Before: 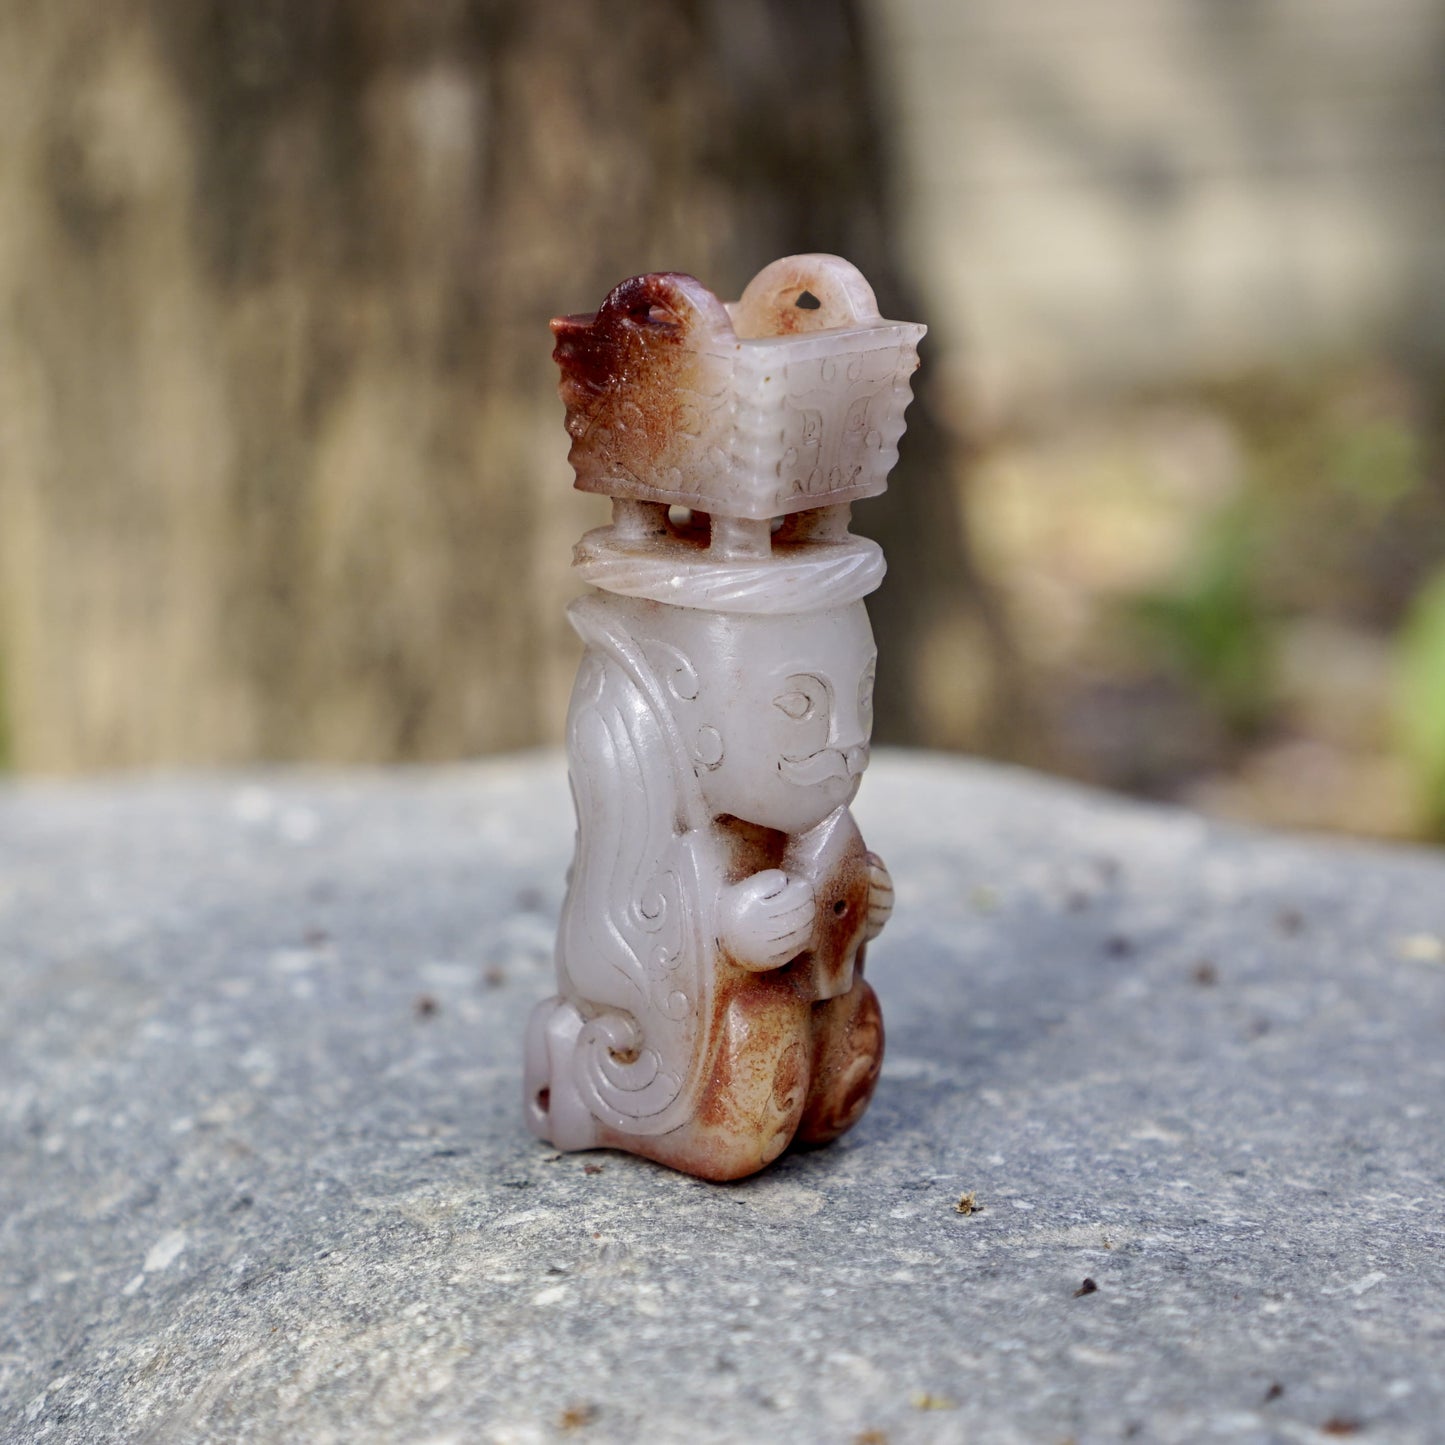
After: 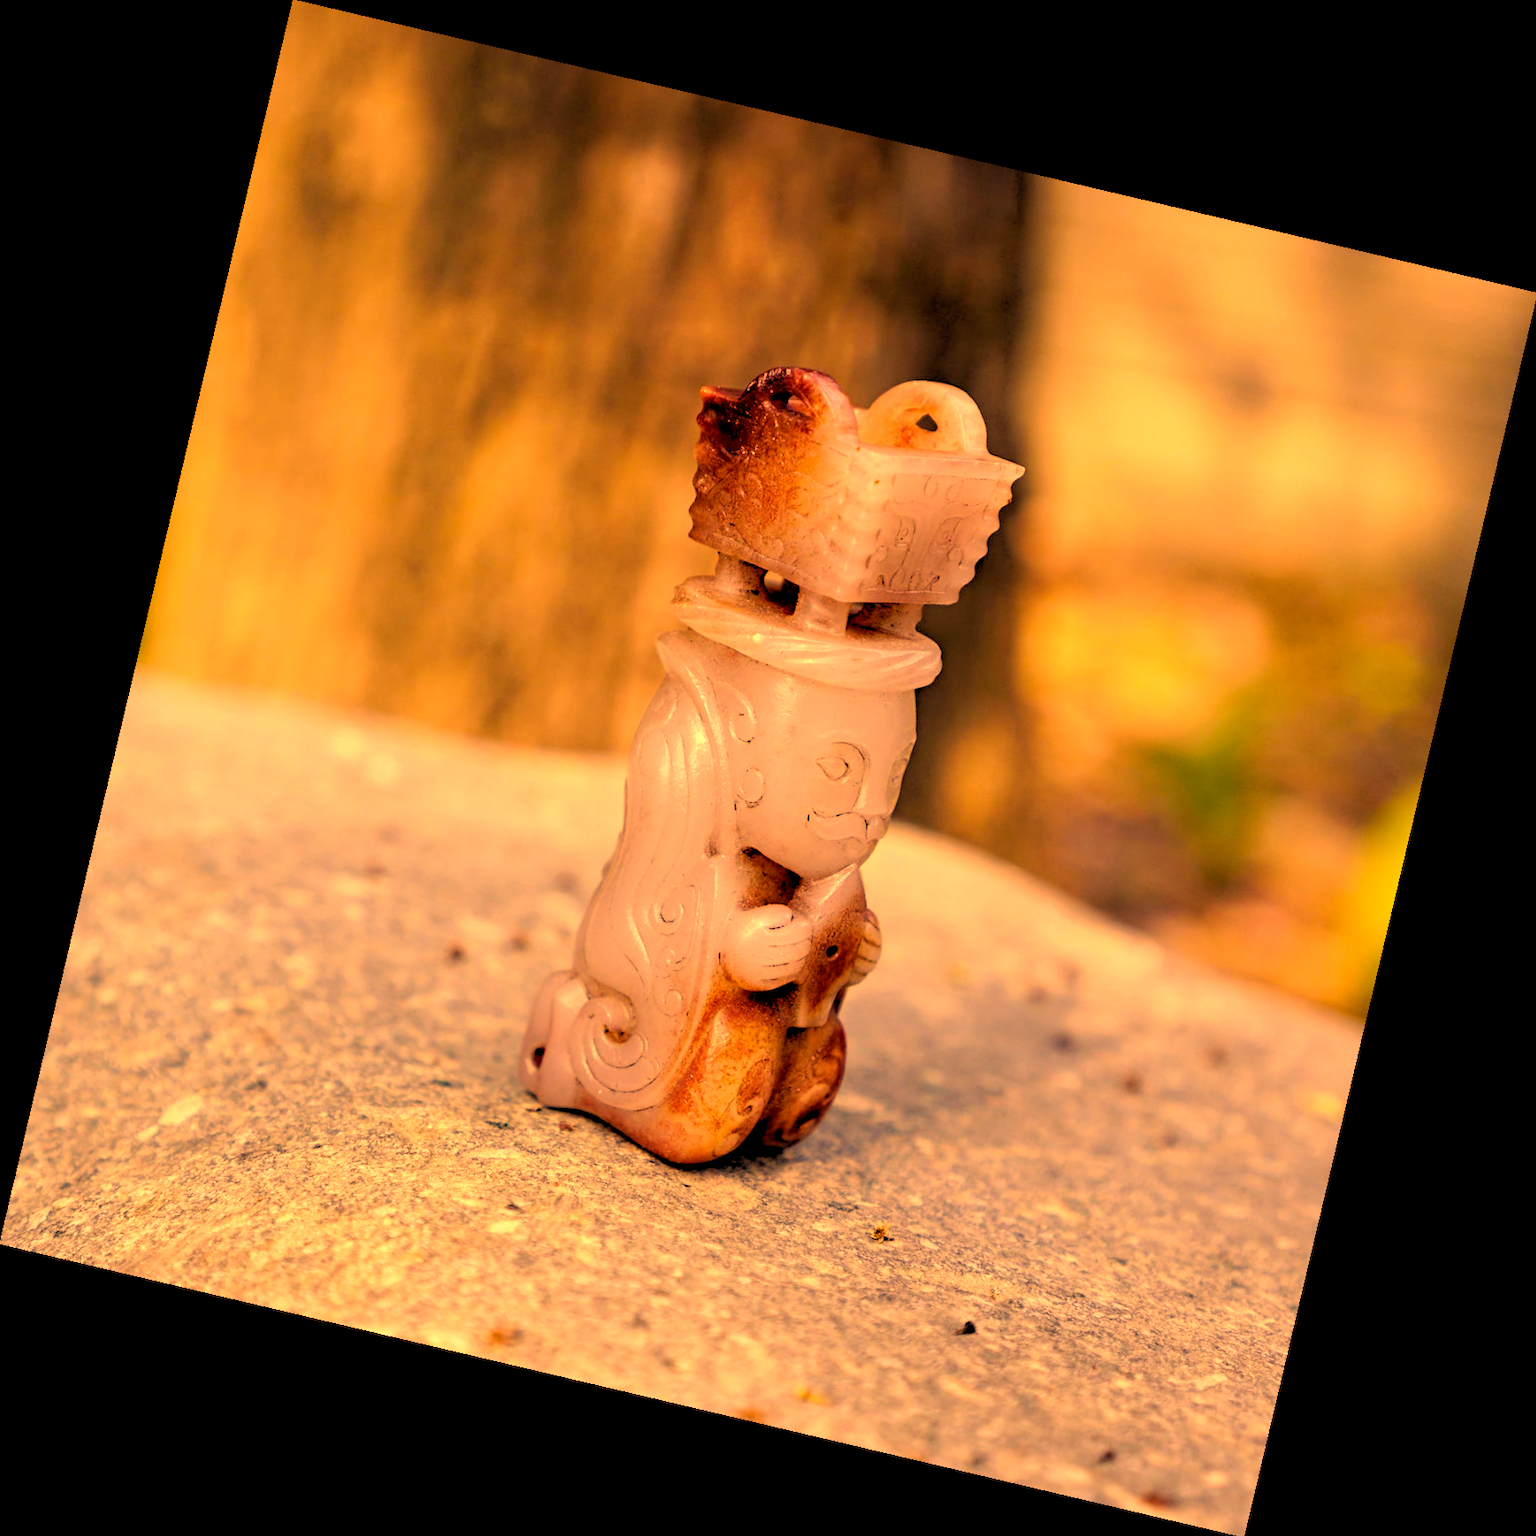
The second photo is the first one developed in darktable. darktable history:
rotate and perspective: rotation 13.27°, automatic cropping off
rgb levels: levels [[0.013, 0.434, 0.89], [0, 0.5, 1], [0, 0.5, 1]]
color balance rgb: global vibrance 42.74%
haze removal: compatibility mode true, adaptive false
white balance: red 1.467, blue 0.684
